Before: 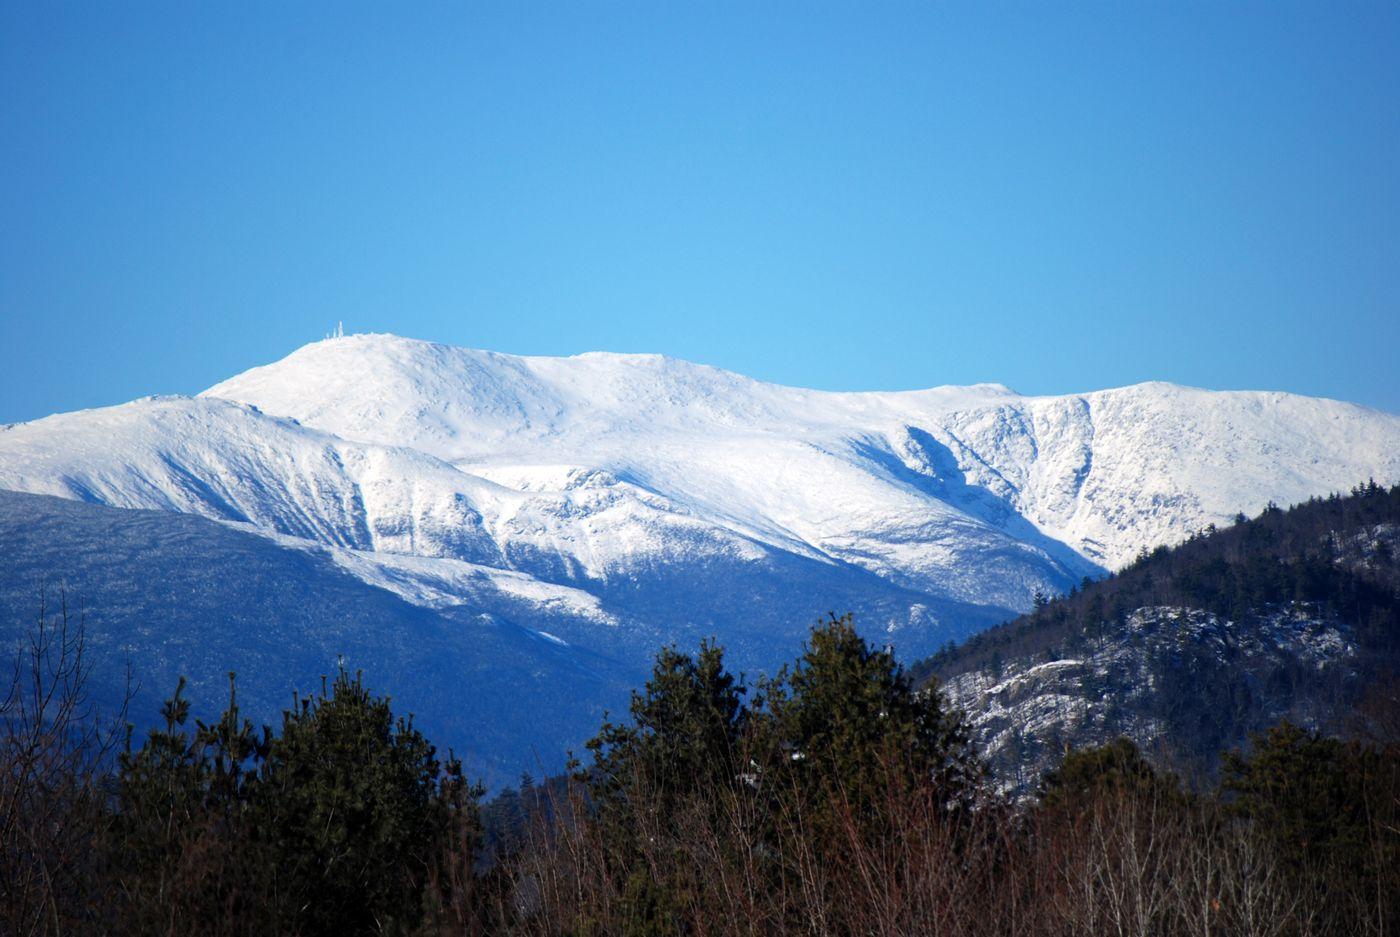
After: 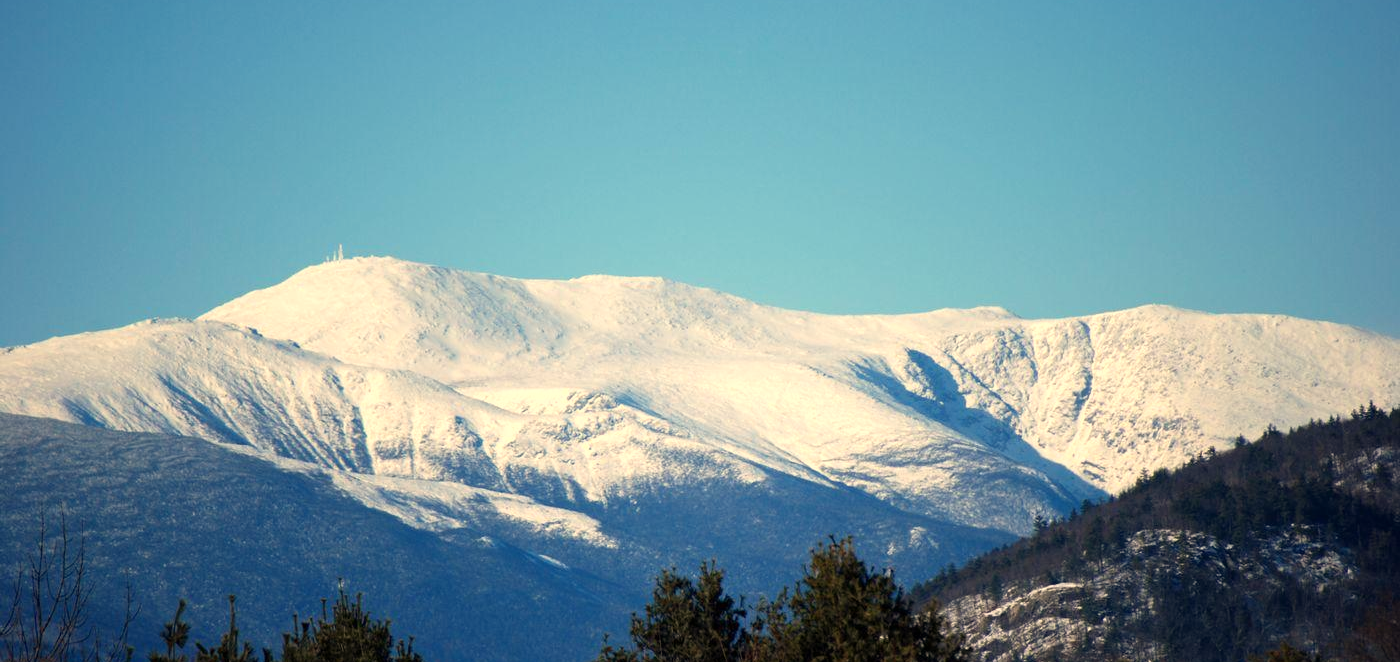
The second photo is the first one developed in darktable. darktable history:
white balance: red 1.123, blue 0.83
crop and rotate: top 8.293%, bottom 20.996%
